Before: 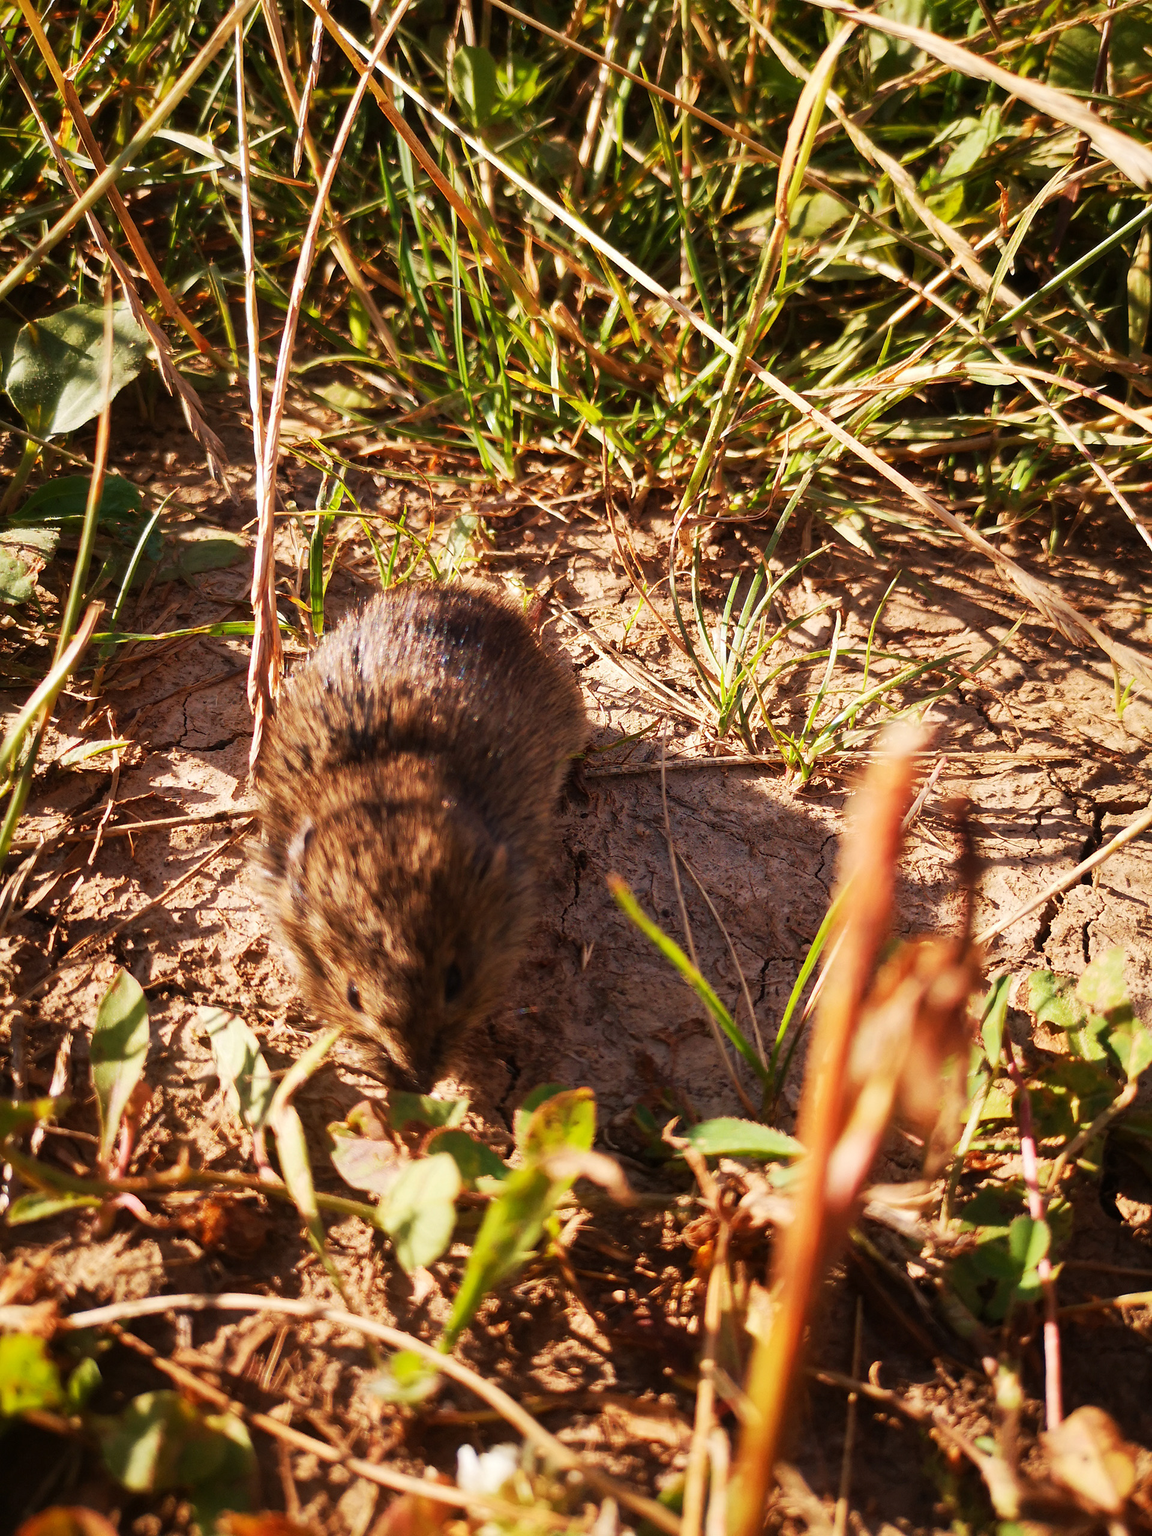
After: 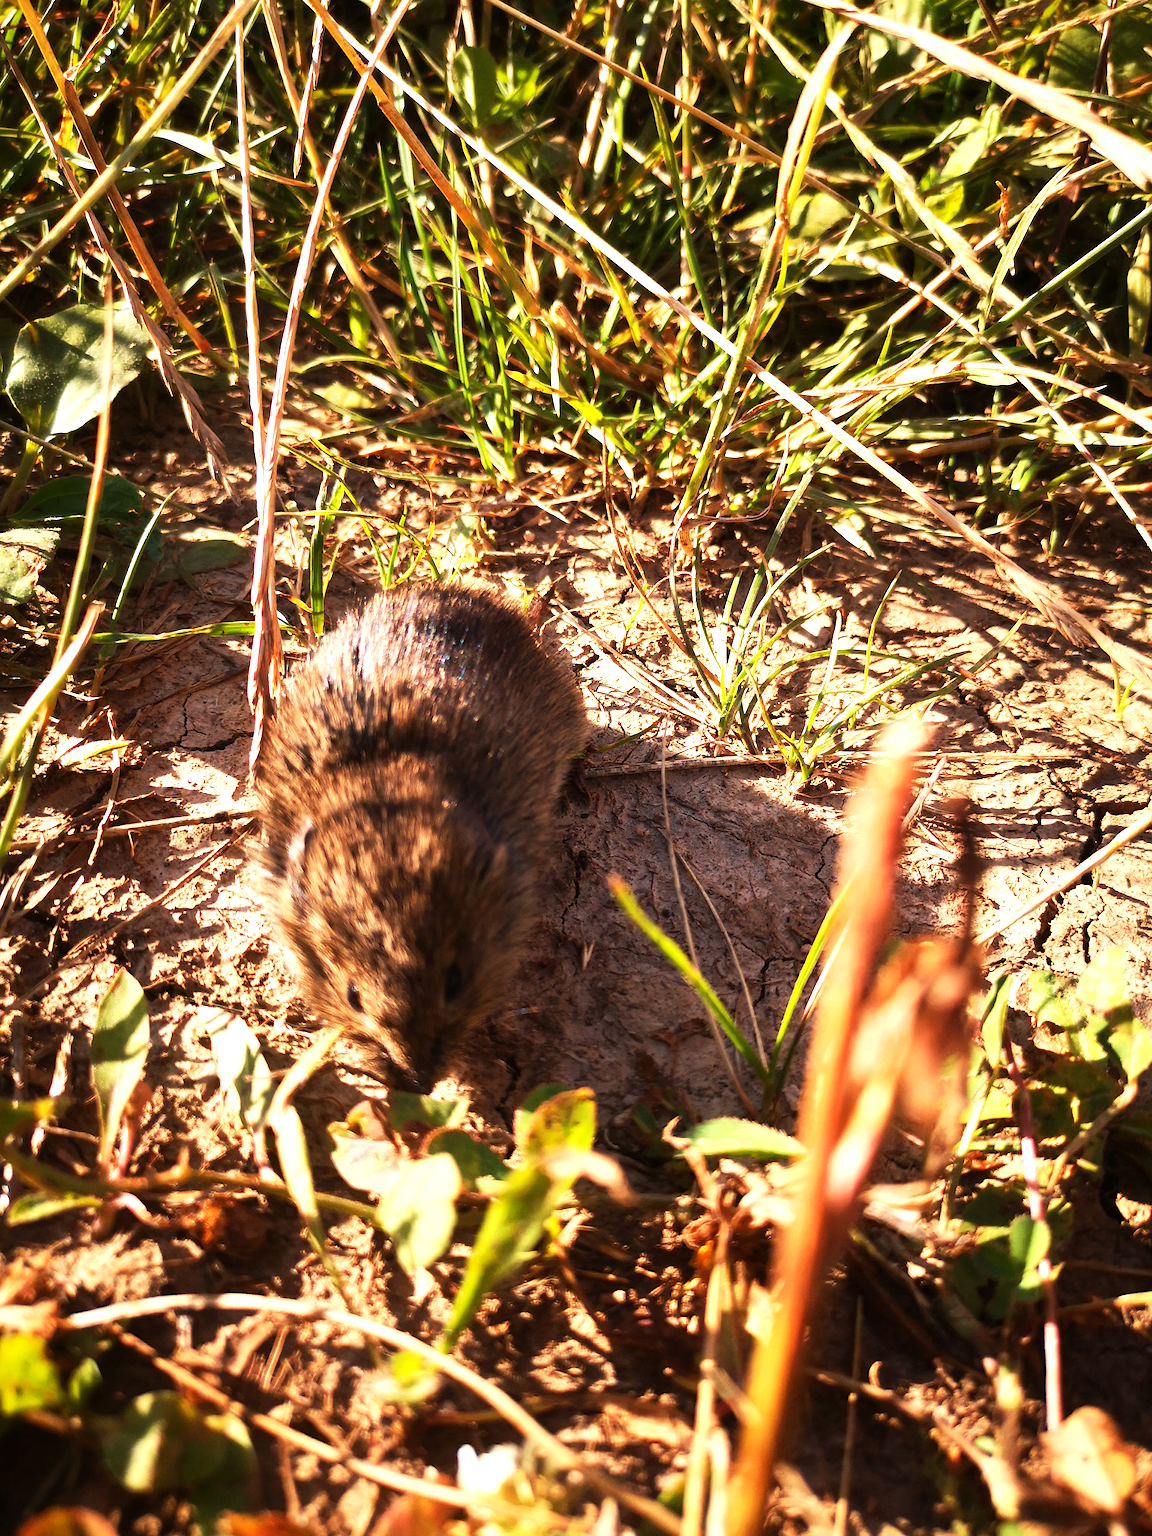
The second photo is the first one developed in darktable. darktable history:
exposure: exposure 0.29 EV, compensate highlight preservation false
tone equalizer: -8 EV -0.417 EV, -7 EV -0.389 EV, -6 EV -0.333 EV, -5 EV -0.222 EV, -3 EV 0.222 EV, -2 EV 0.333 EV, -1 EV 0.389 EV, +0 EV 0.417 EV, edges refinement/feathering 500, mask exposure compensation -1.57 EV, preserve details no
